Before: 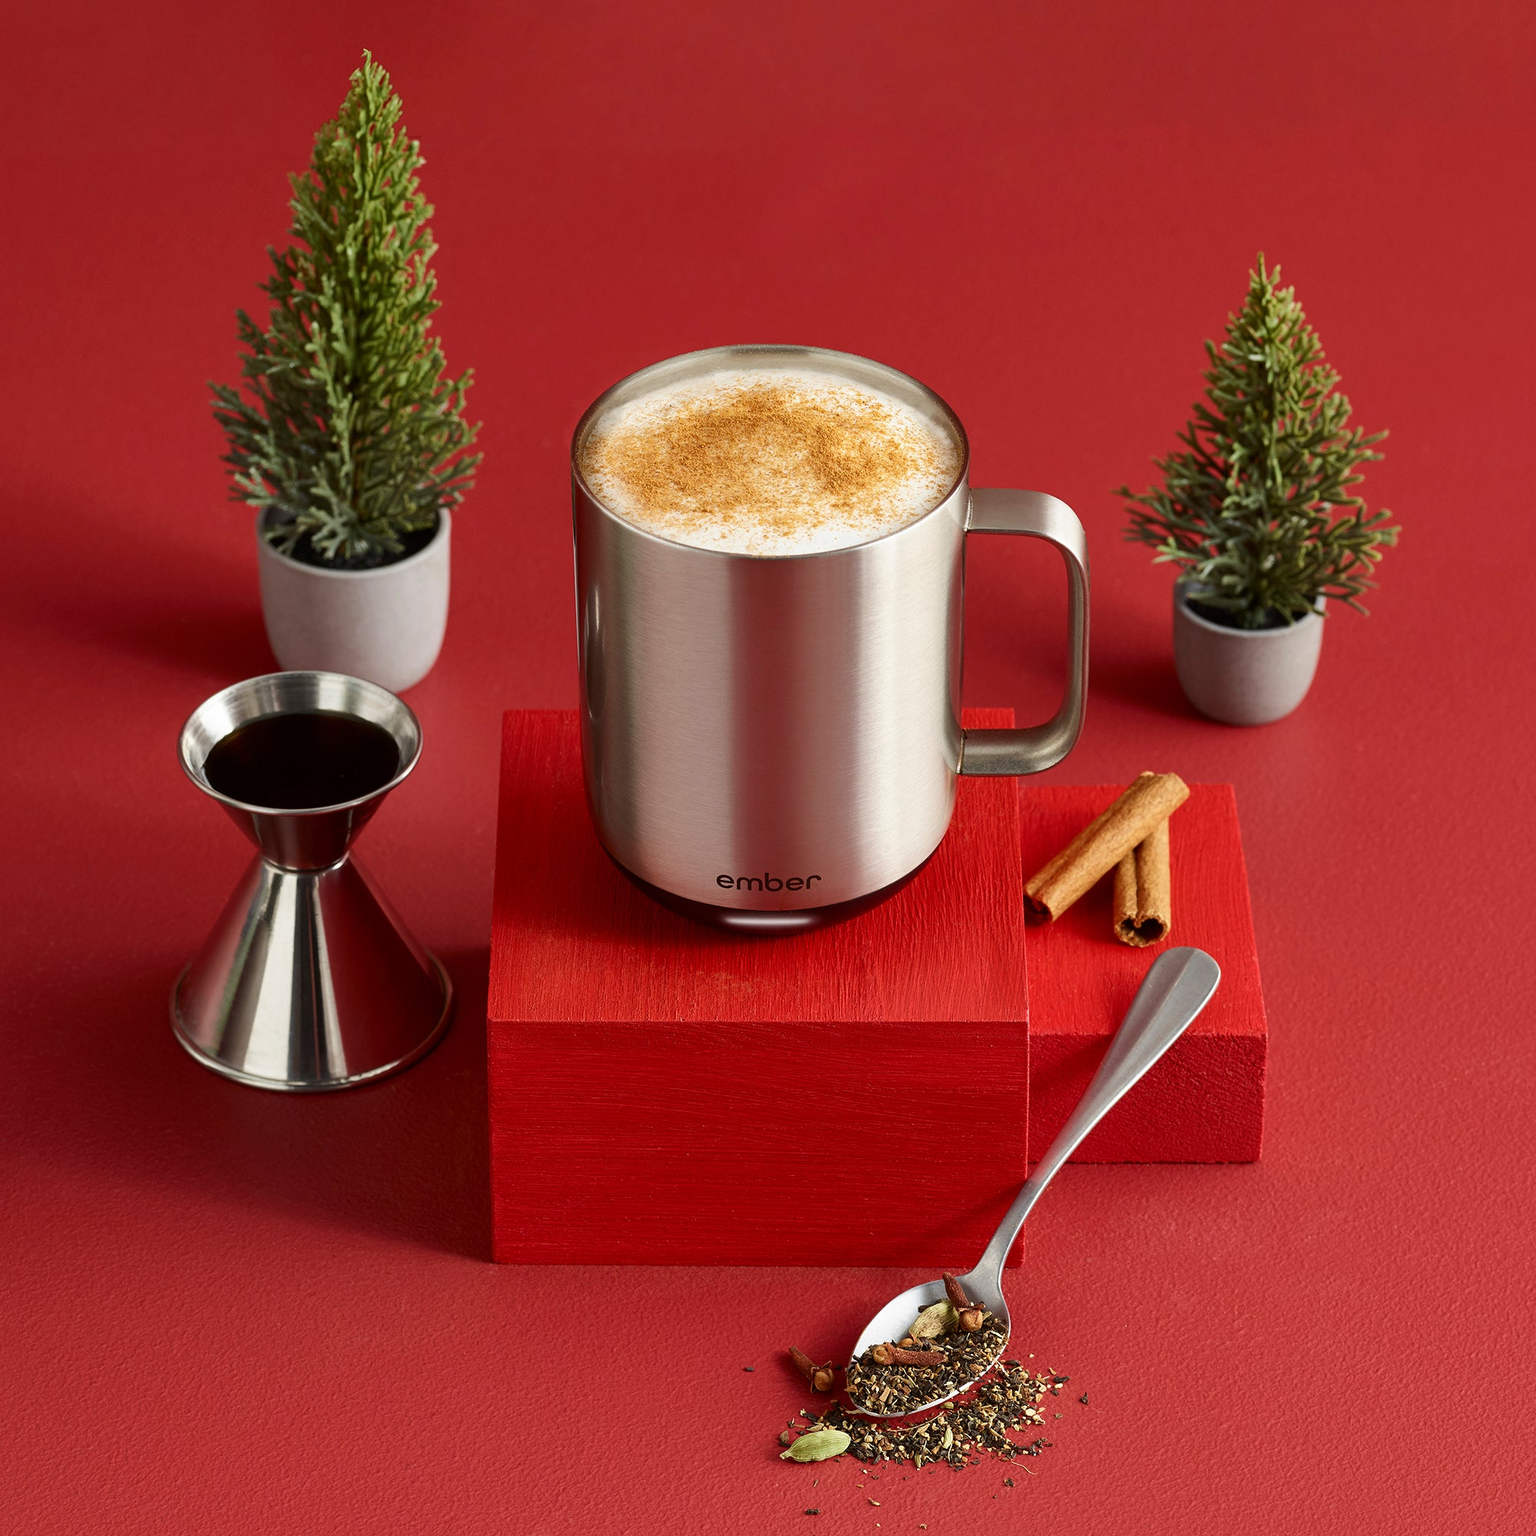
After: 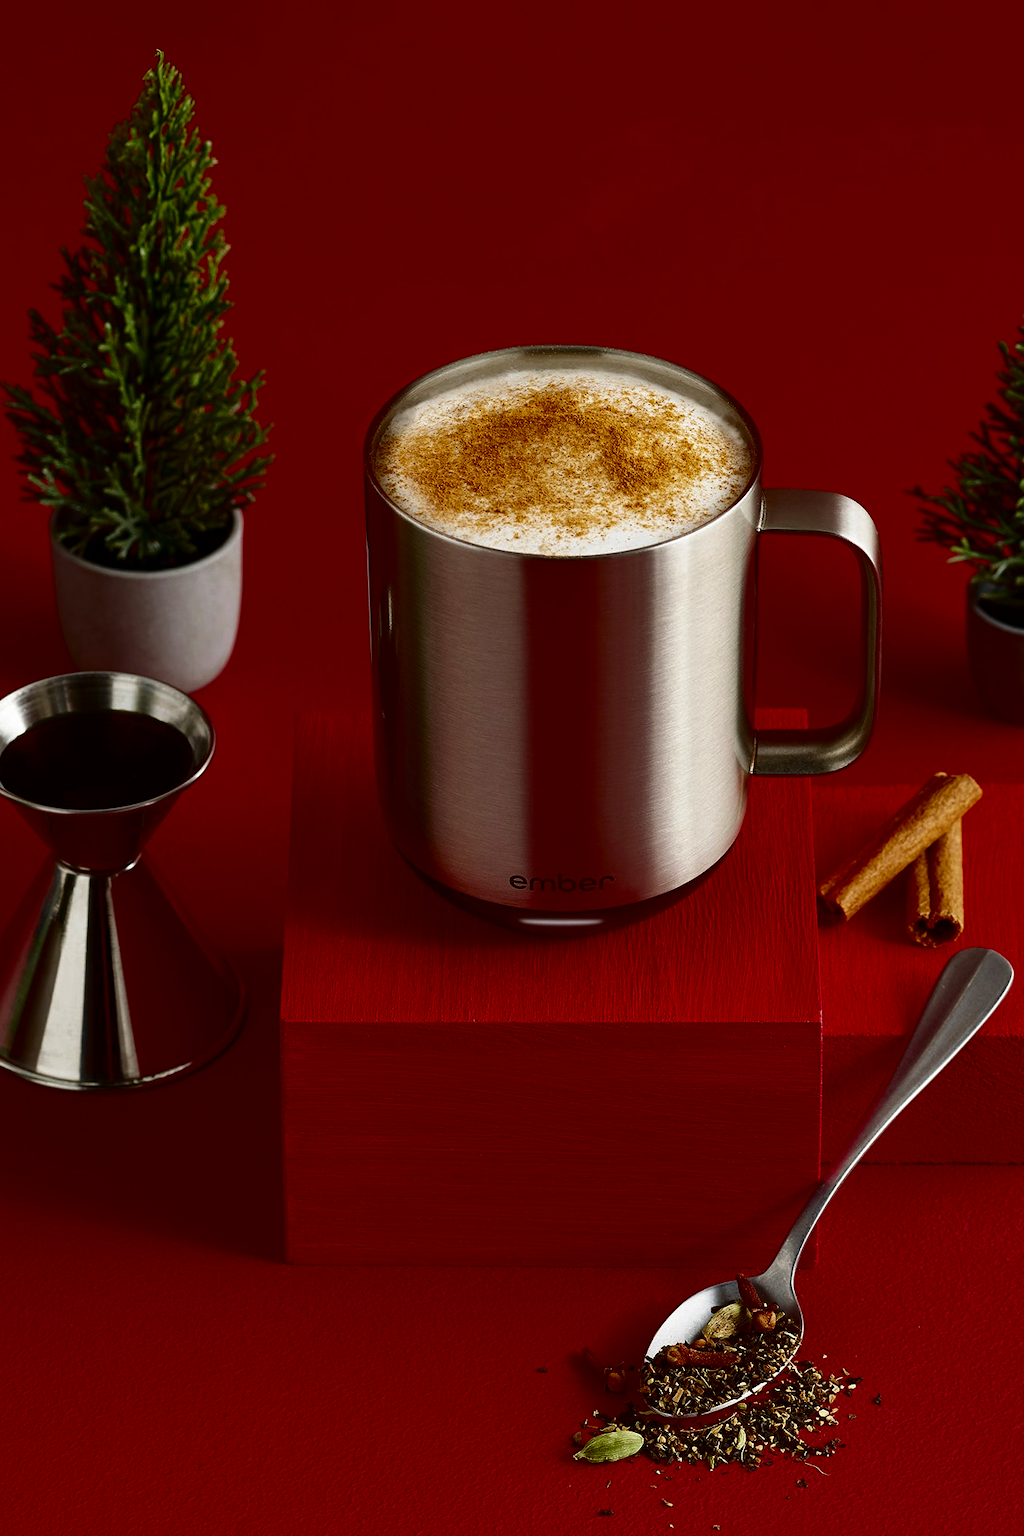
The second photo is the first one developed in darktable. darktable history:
crop and rotate: left 13.537%, right 19.796%
contrast brightness saturation: contrast 0.09, brightness -0.59, saturation 0.17
